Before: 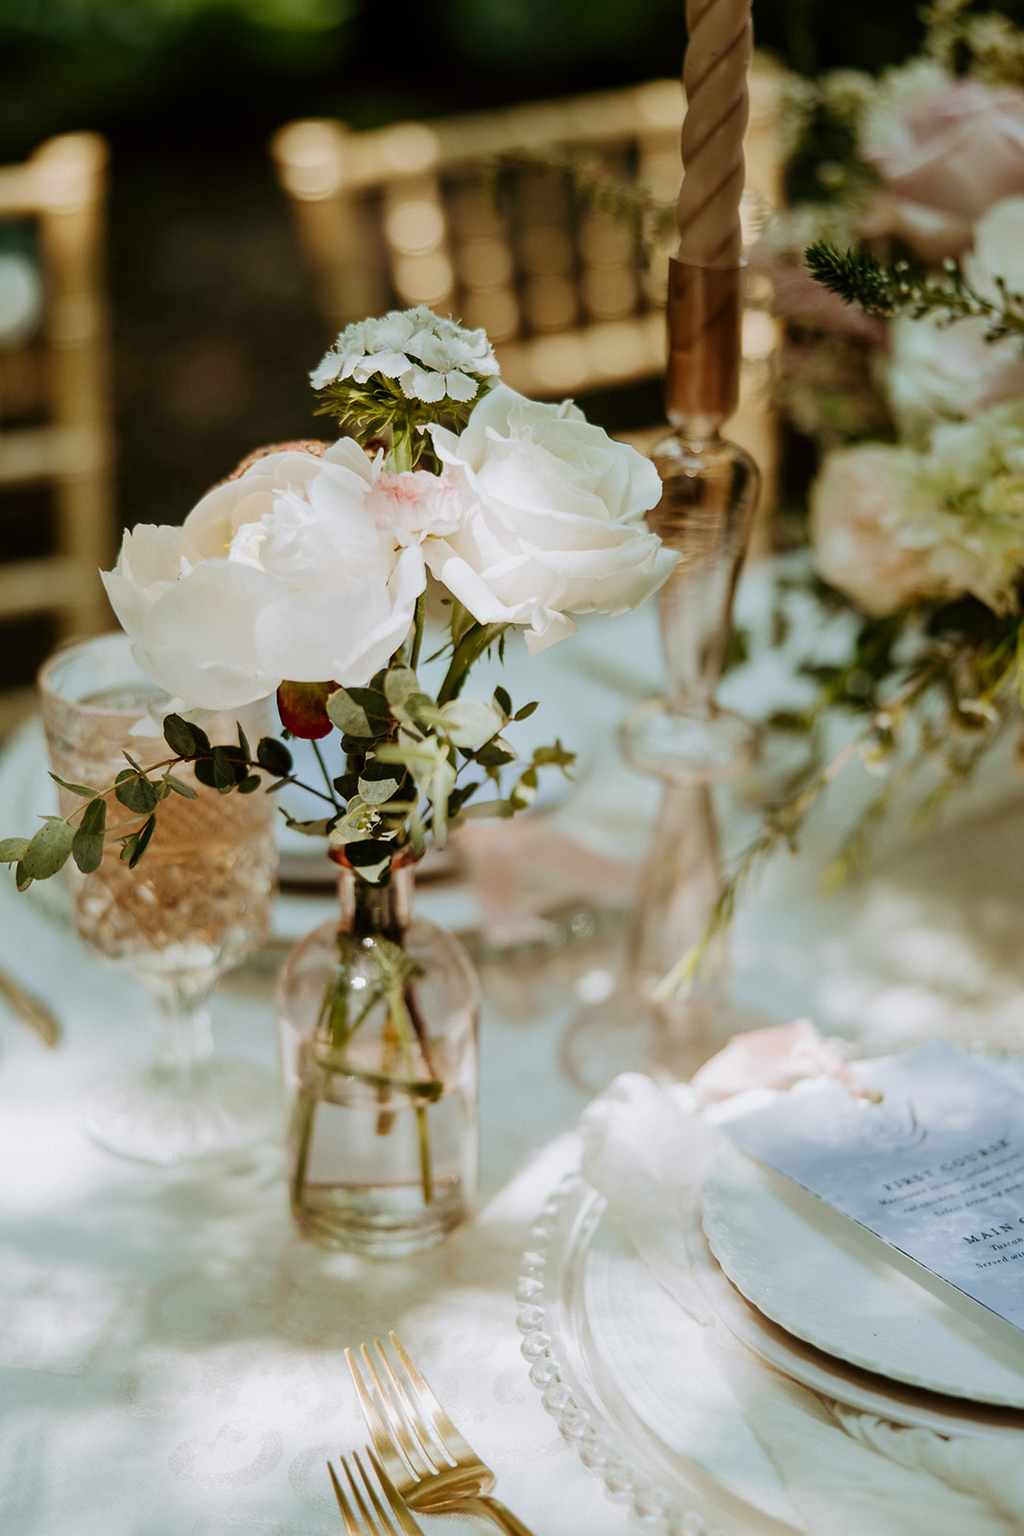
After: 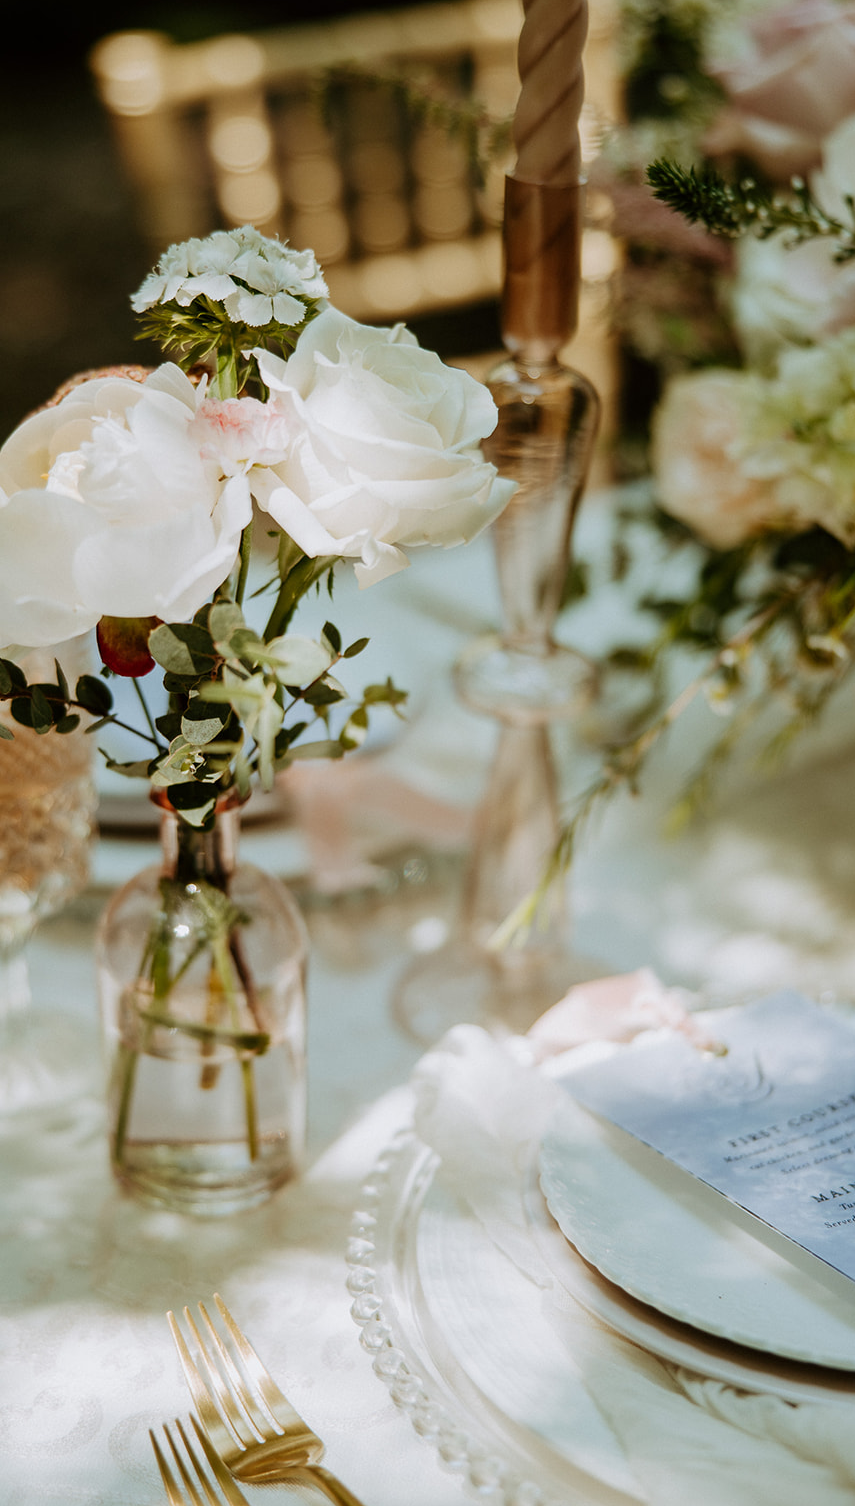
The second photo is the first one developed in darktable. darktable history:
crop and rotate: left 18.03%, top 5.851%, right 1.838%
